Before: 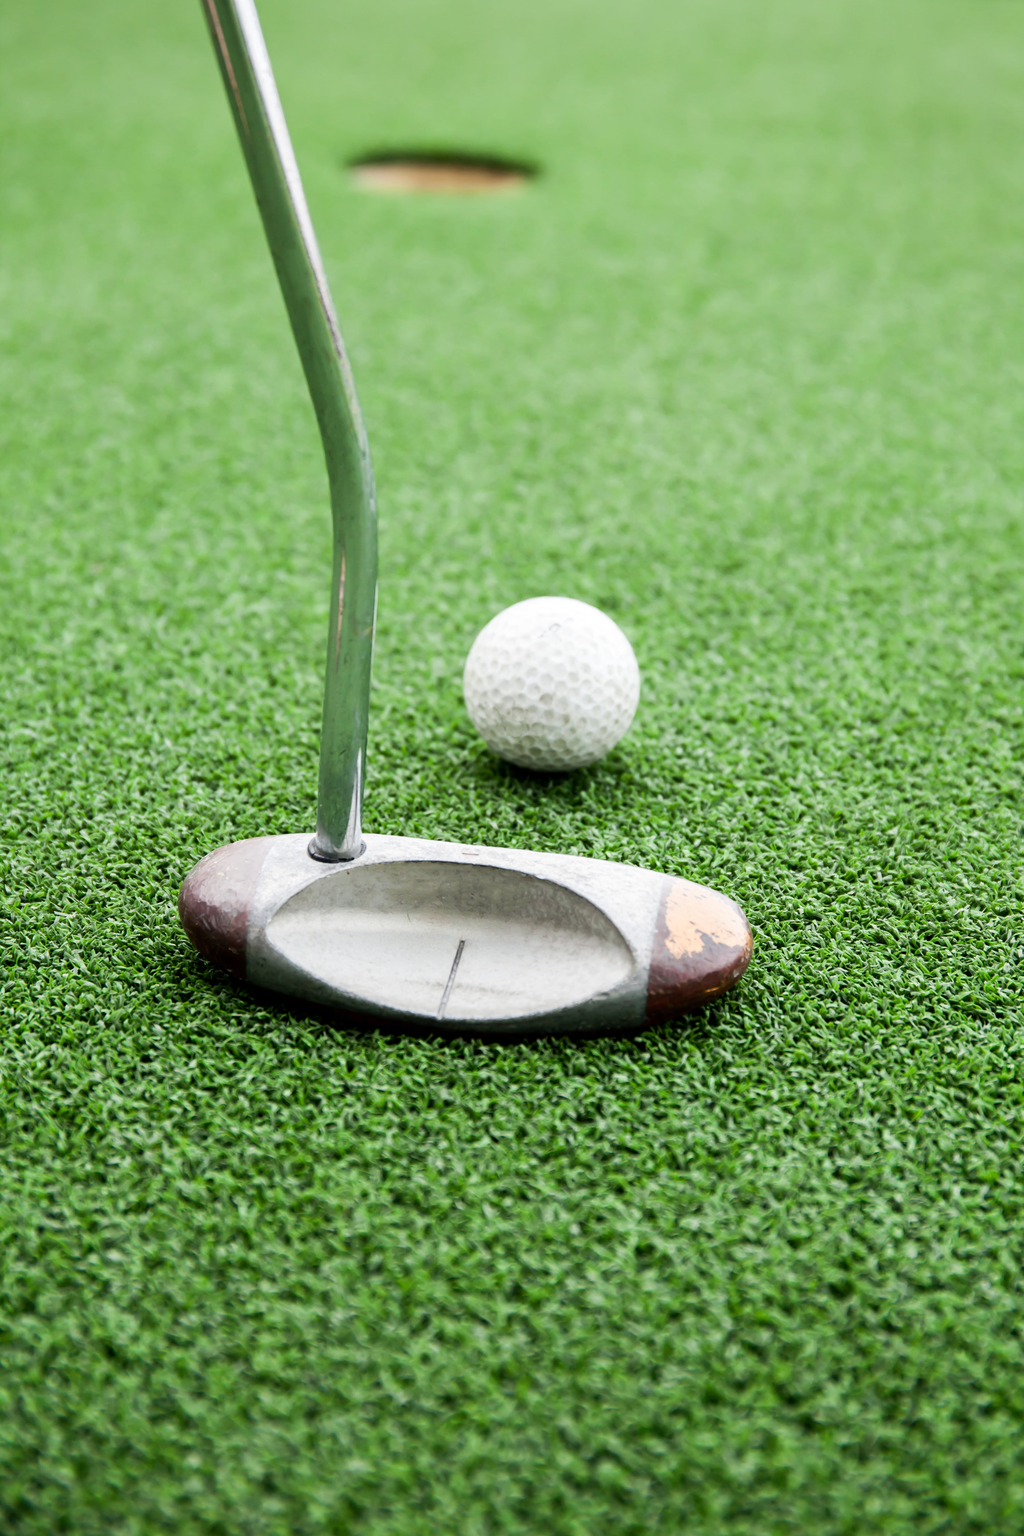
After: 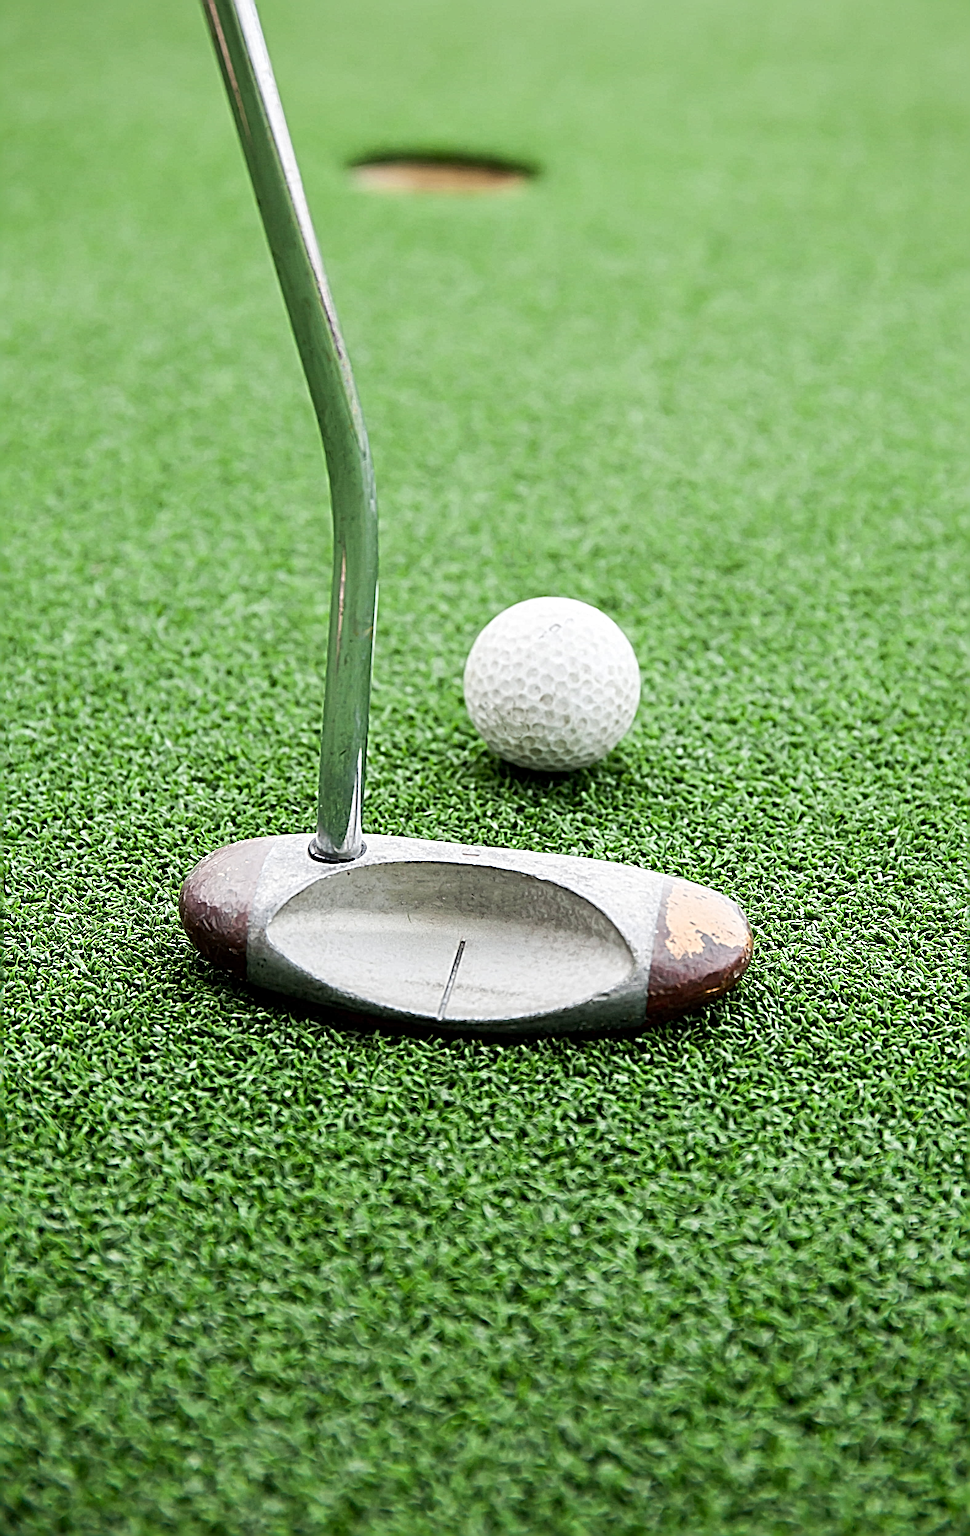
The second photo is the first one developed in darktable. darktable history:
sharpen: radius 6.3, amount 1.8, threshold 0
crop and rotate: right 5.167%
